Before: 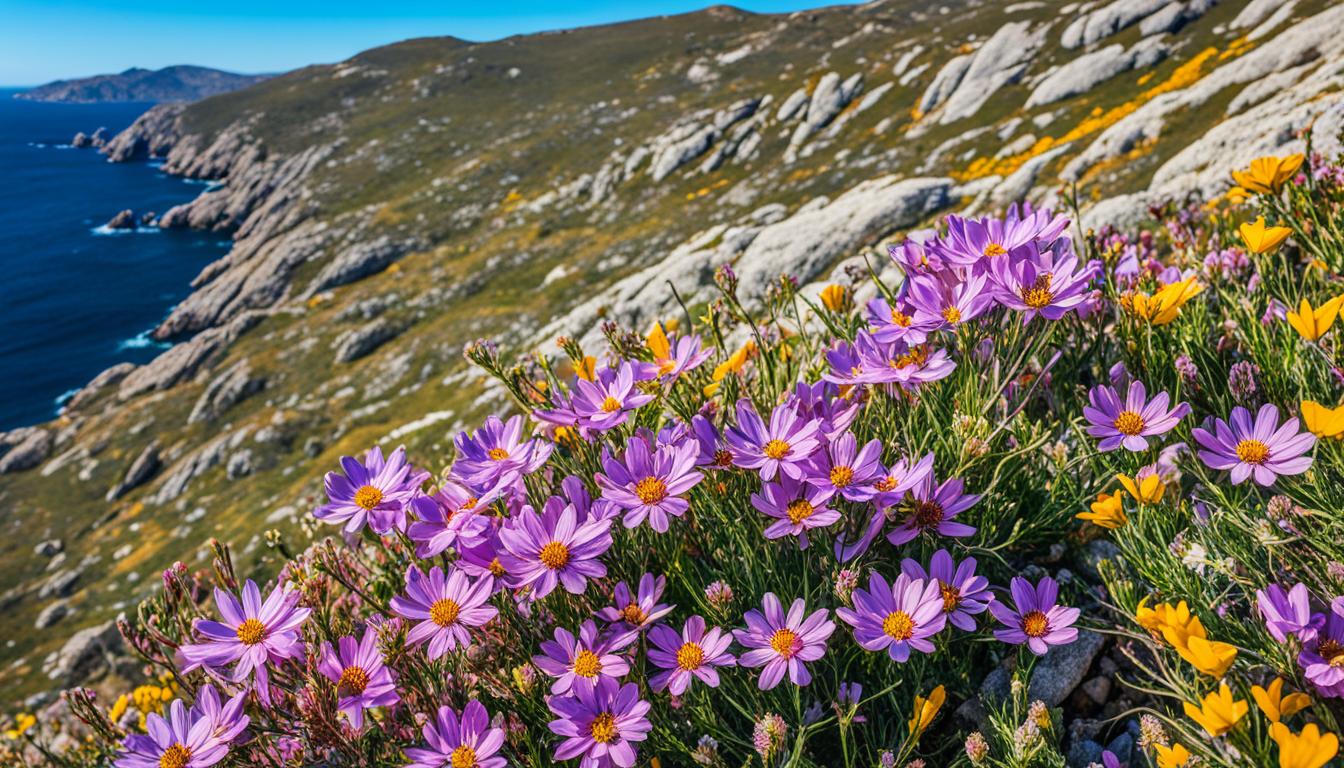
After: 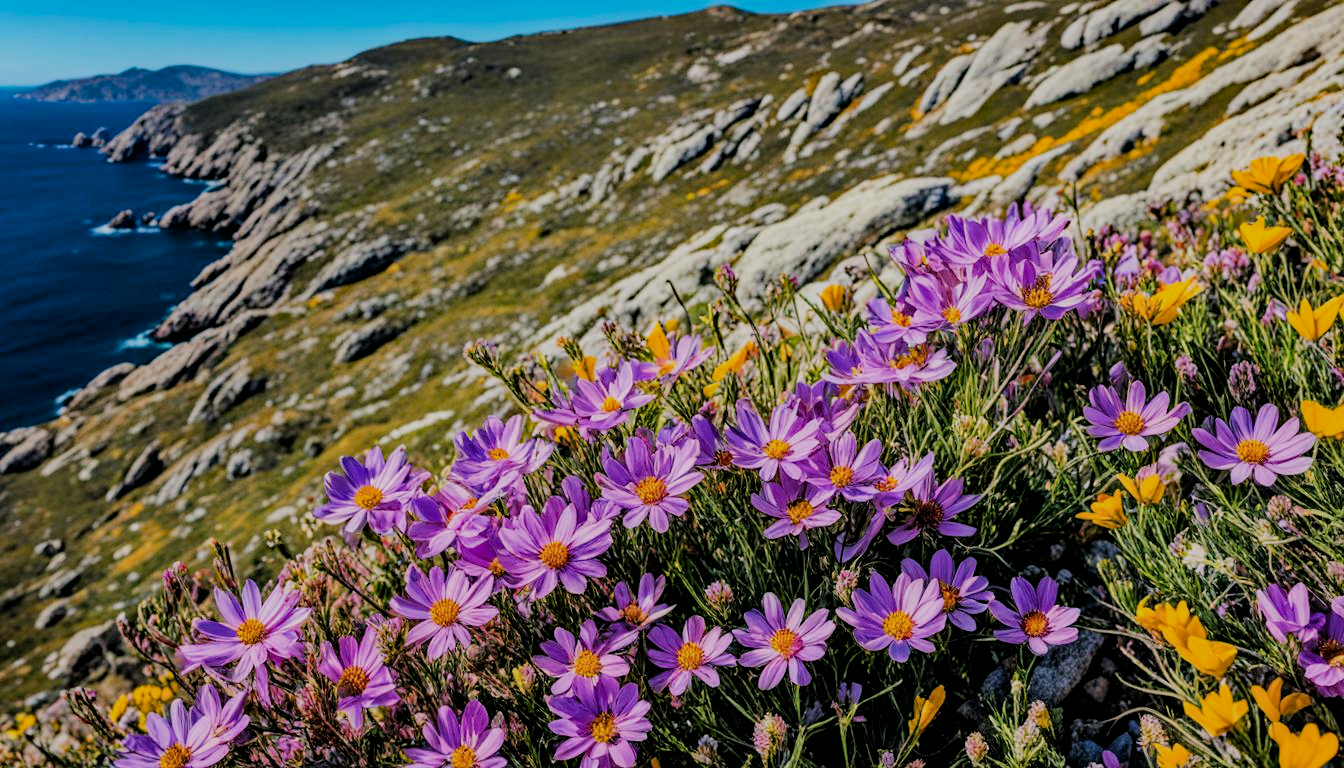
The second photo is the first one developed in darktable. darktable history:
haze removal: strength 0.4, distance 0.22, compatibility mode true, adaptive false
filmic rgb: black relative exposure -4.38 EV, white relative exposure 4.56 EV, hardness 2.37, contrast 1.05
